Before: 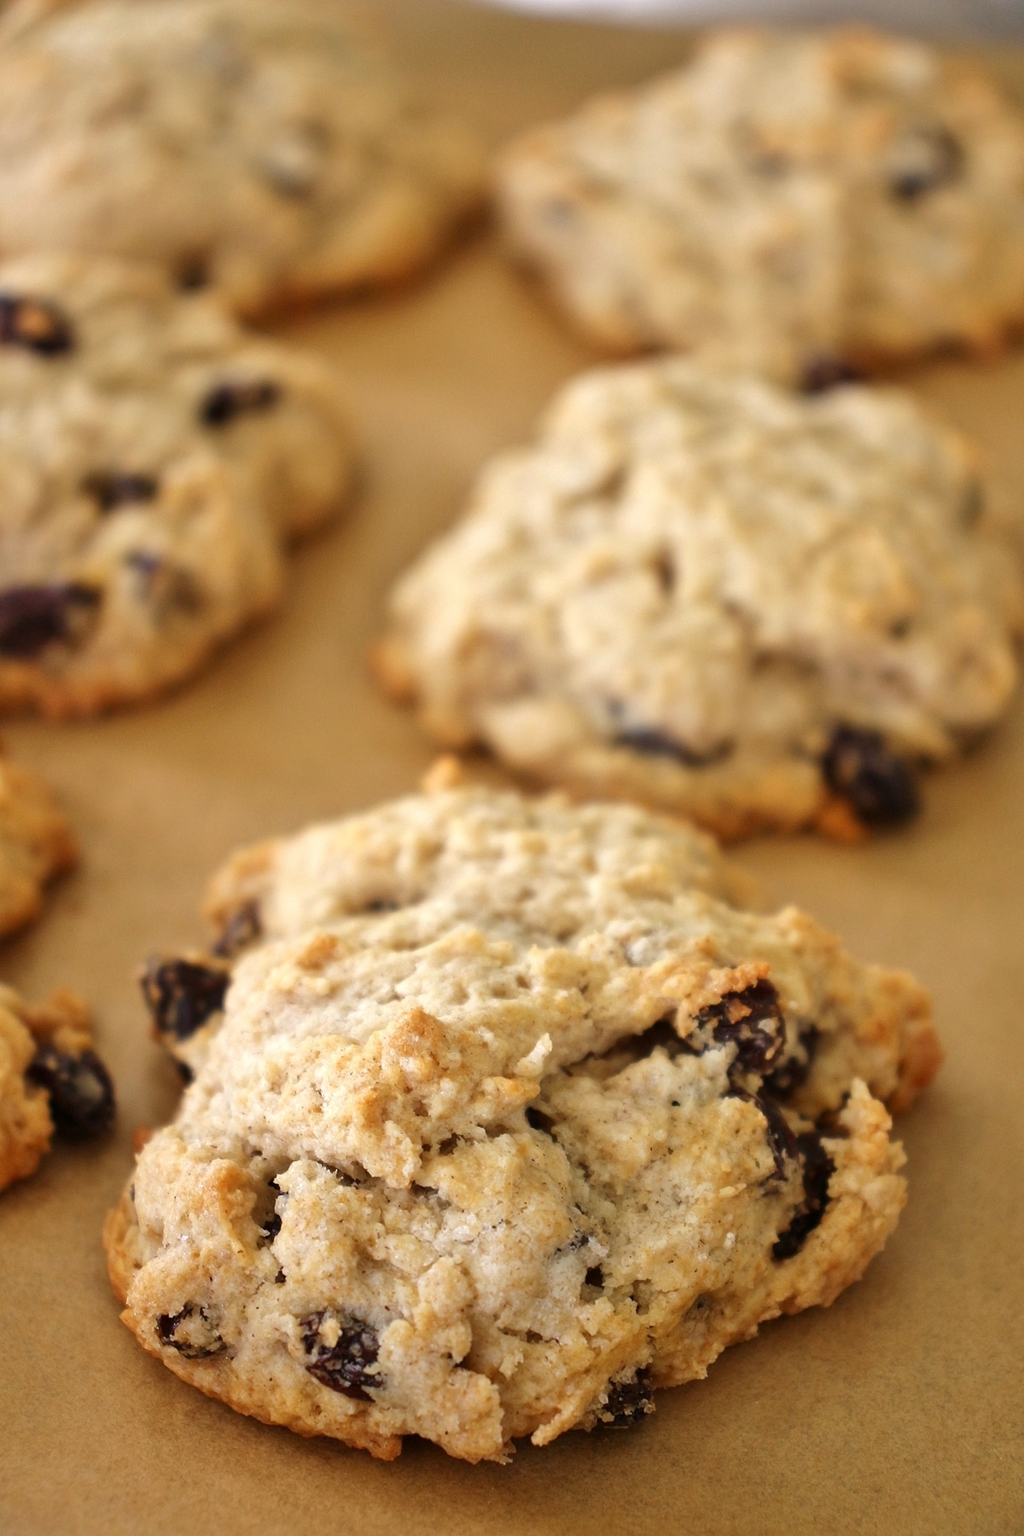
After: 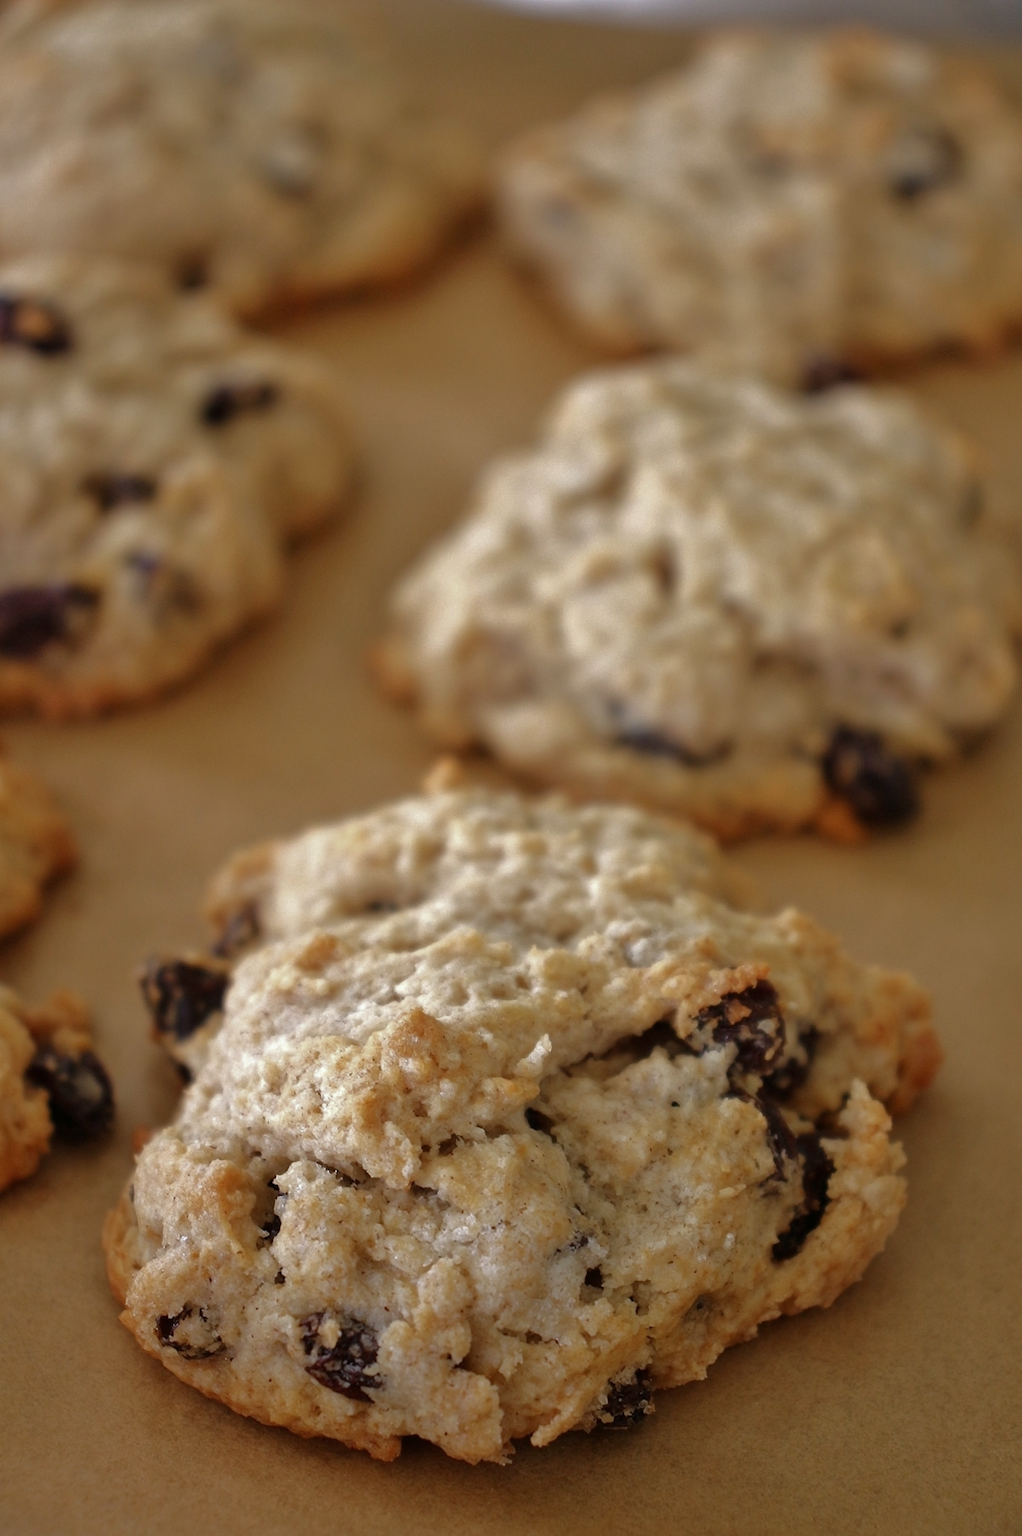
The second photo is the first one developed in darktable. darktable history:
color correction: highlights a* -0.137, highlights b* -5.91, shadows a* -0.137, shadows b* -0.137
base curve: curves: ch0 [(0, 0) (0.826, 0.587) (1, 1)]
crop and rotate: left 0.126%
